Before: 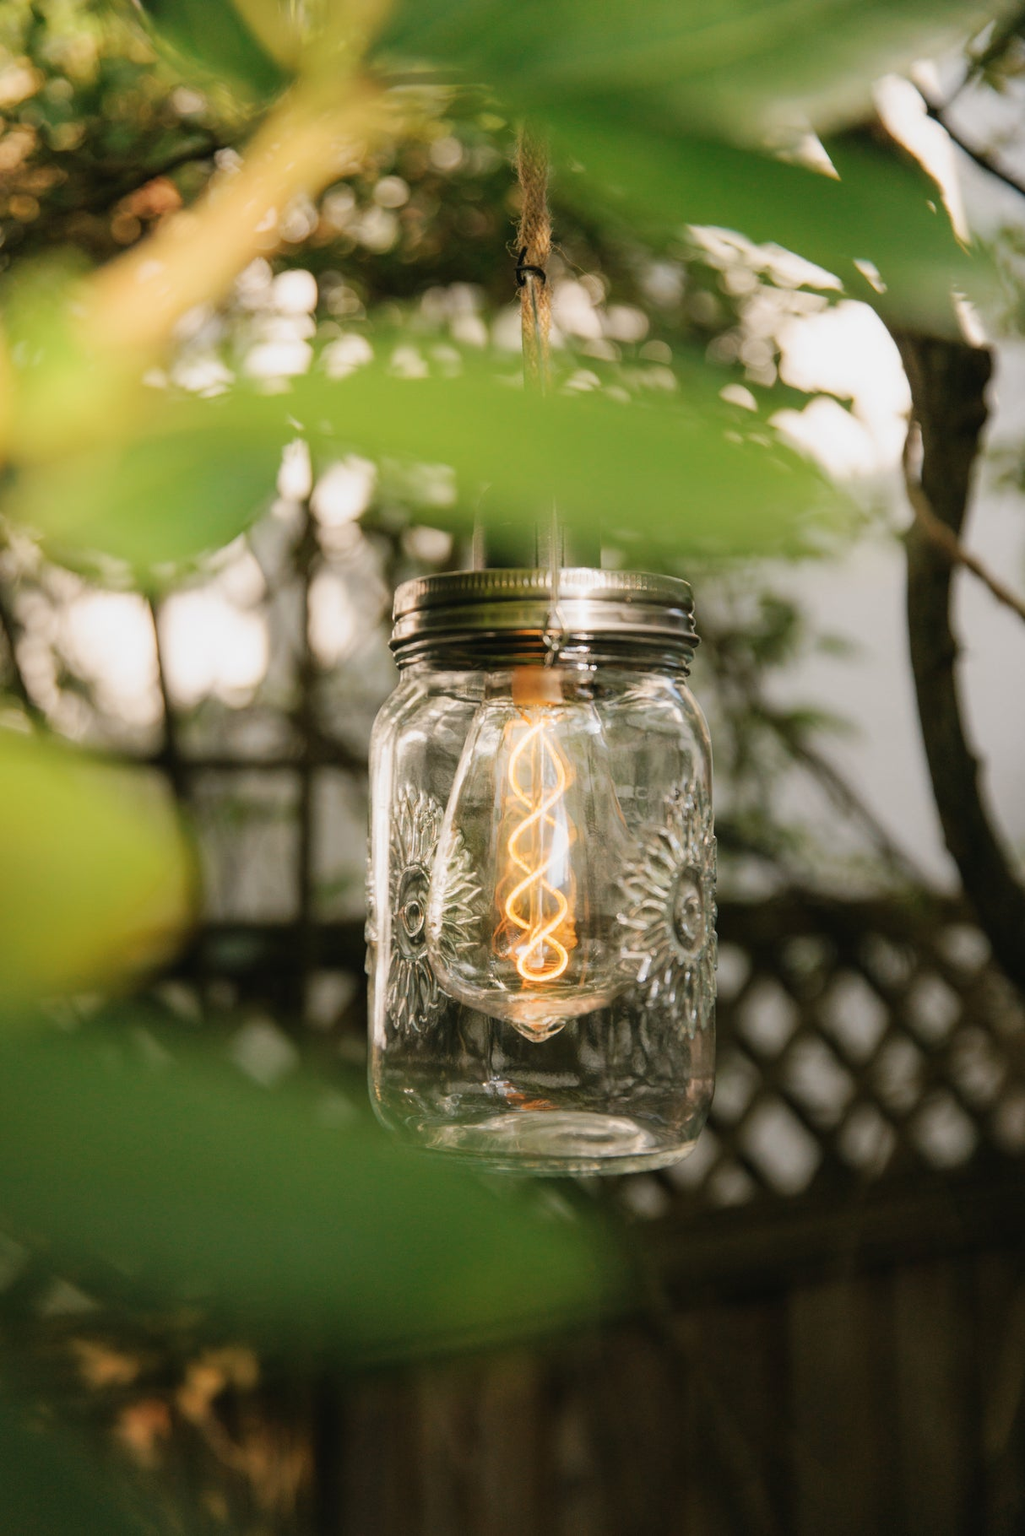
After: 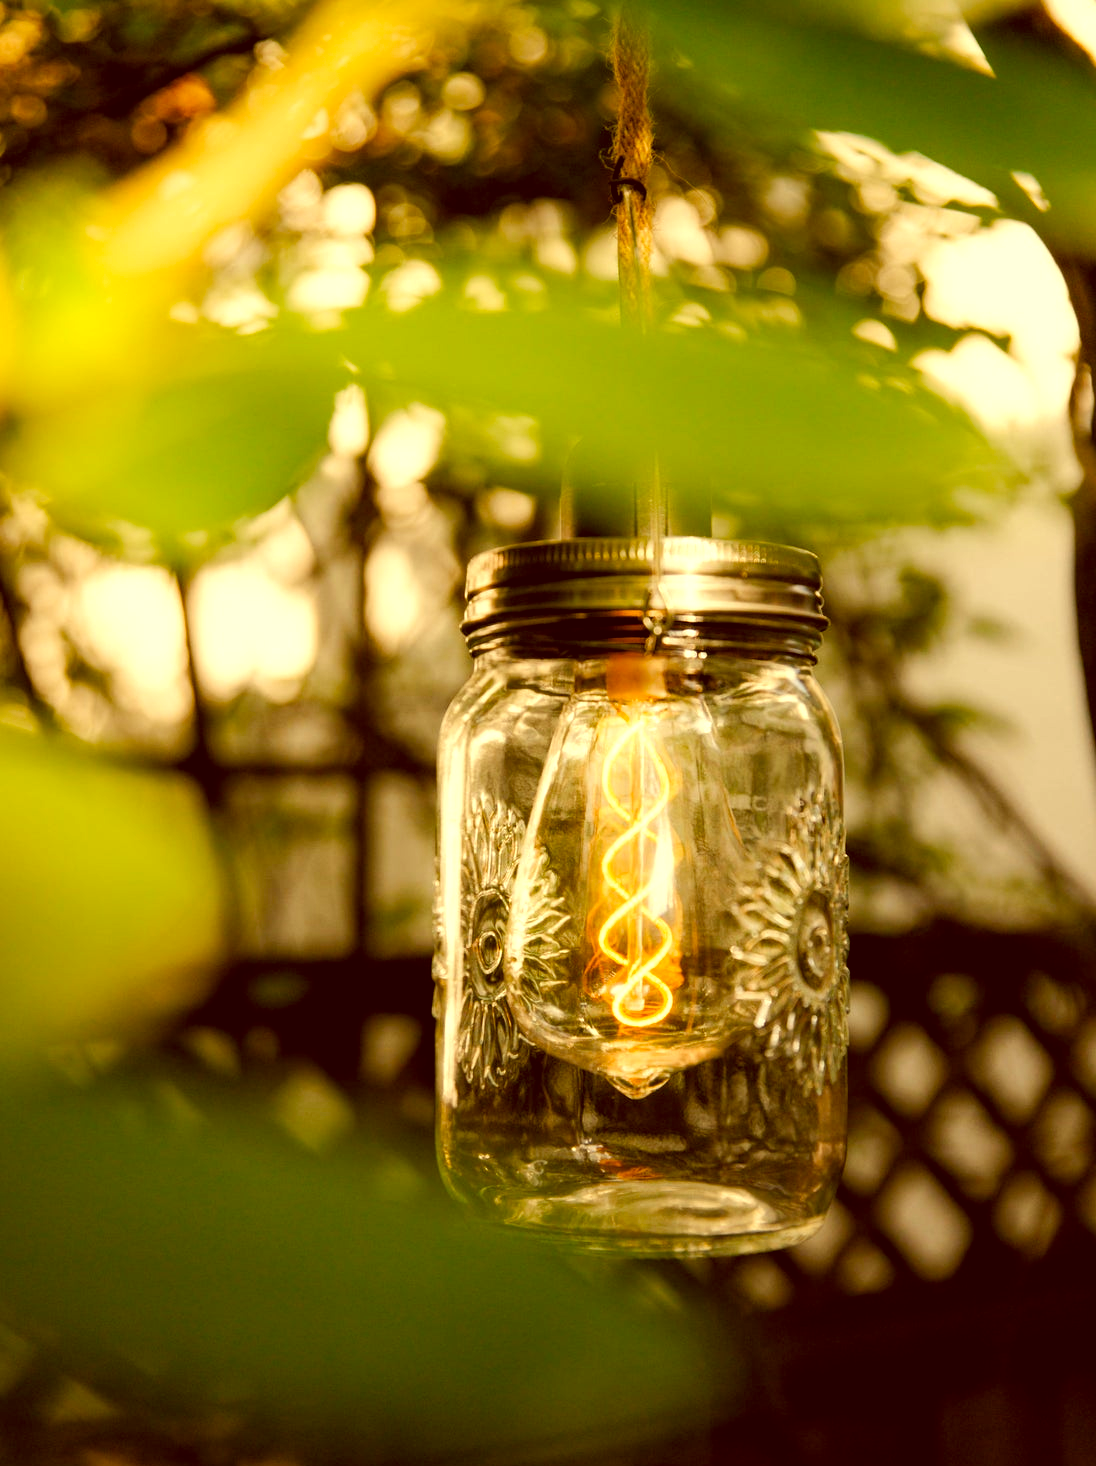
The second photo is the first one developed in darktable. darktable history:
crop: top 7.49%, right 9.717%, bottom 11.943%
color balance rgb: shadows lift › luminance -21.66%, shadows lift › chroma 6.57%, shadows lift › hue 270°, power › chroma 0.68%, power › hue 60°, highlights gain › luminance 6.08%, highlights gain › chroma 1.33%, highlights gain › hue 90°, global offset › luminance -0.87%, perceptual saturation grading › global saturation 26.86%, perceptual saturation grading › highlights -28.39%, perceptual saturation grading › mid-tones 15.22%, perceptual saturation grading › shadows 33.98%, perceptual brilliance grading › highlights 10%, perceptual brilliance grading › mid-tones 5%
color correction: highlights a* 1.12, highlights b* 24.26, shadows a* 15.58, shadows b* 24.26
